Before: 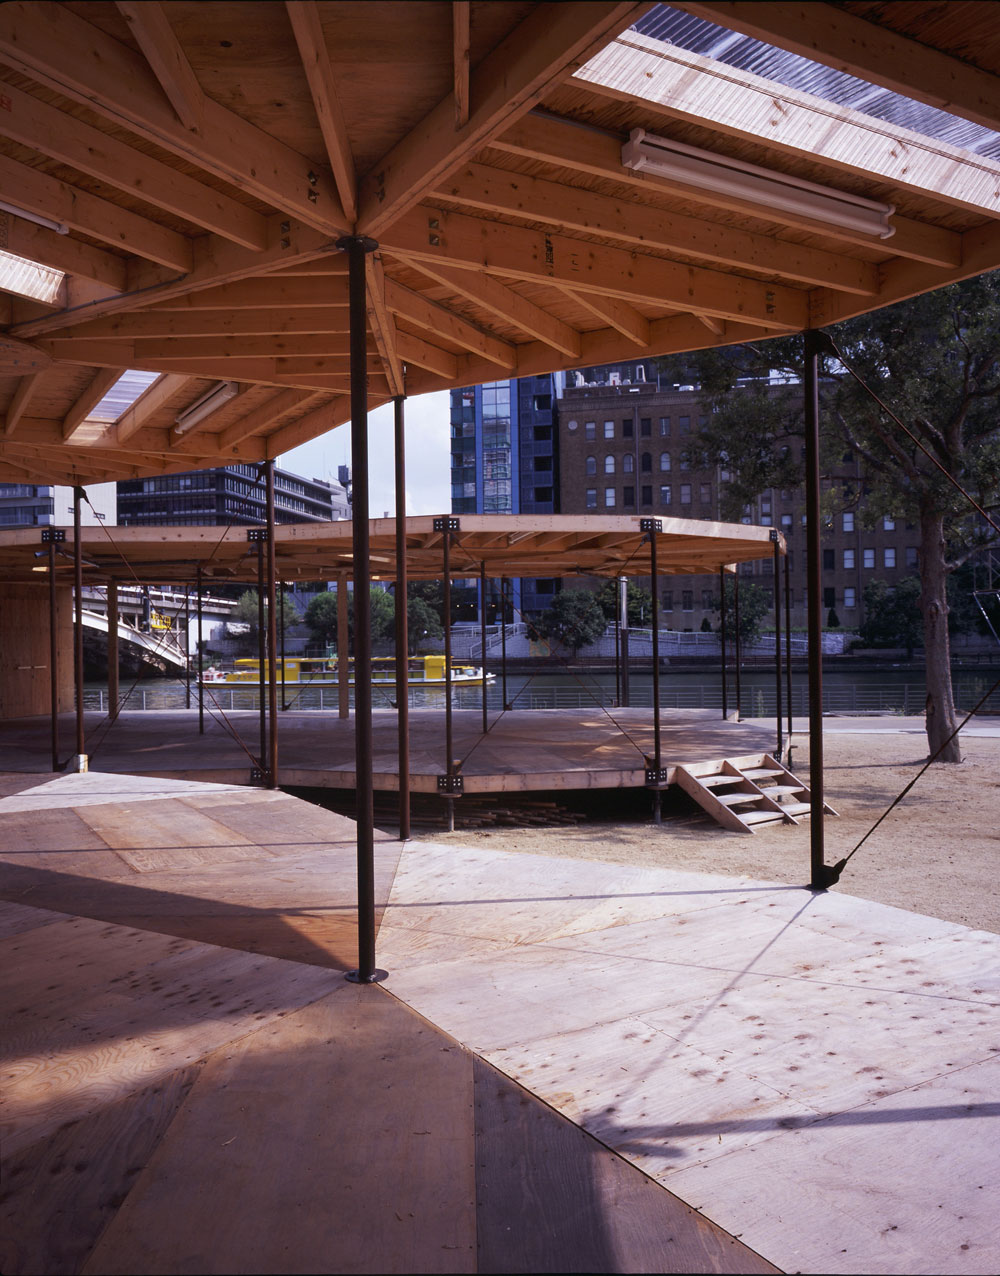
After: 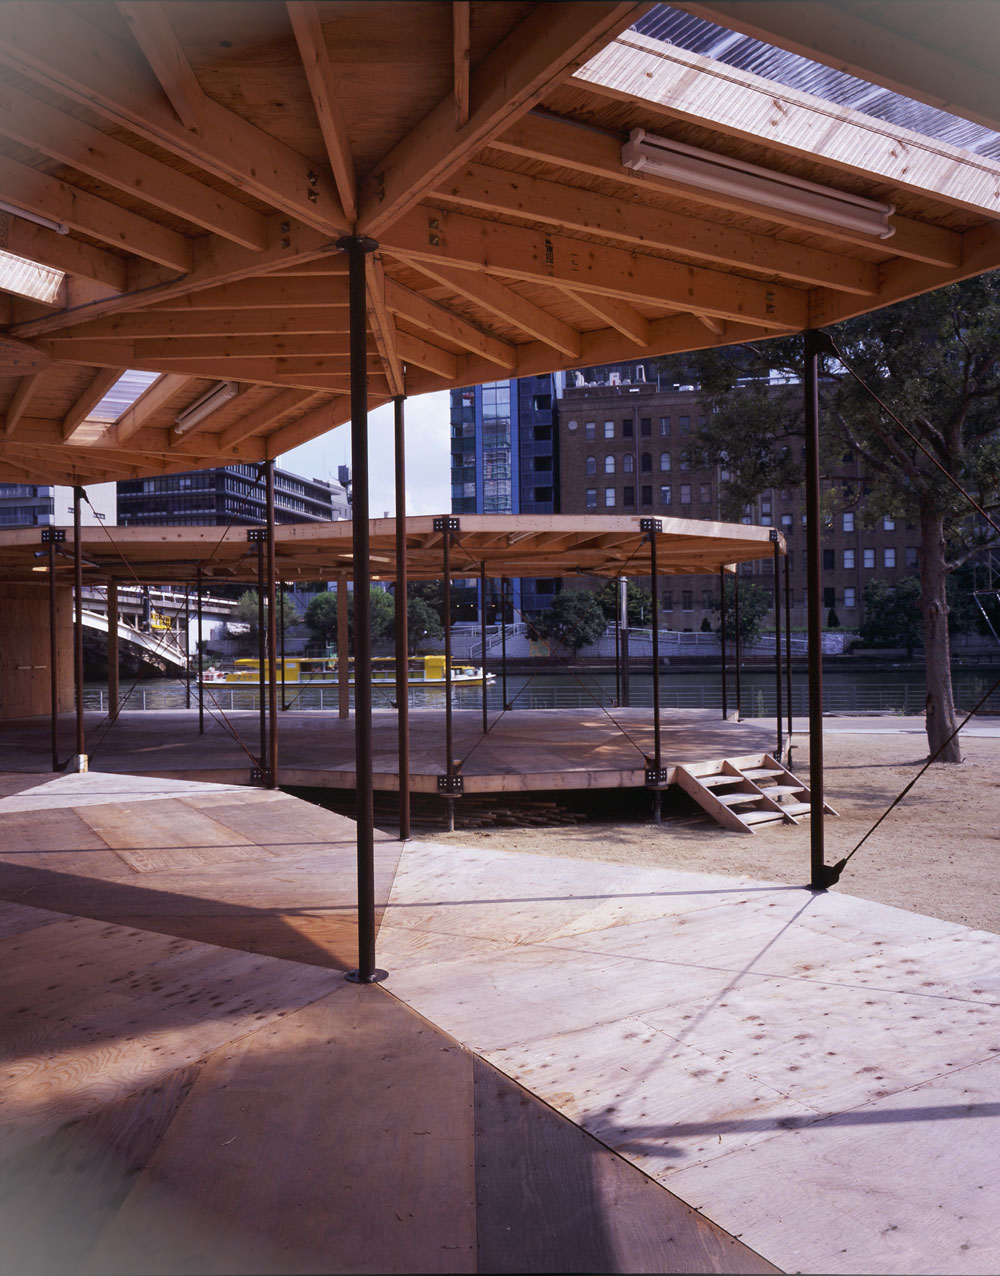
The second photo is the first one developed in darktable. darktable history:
vignetting: fall-off start 100%, brightness 0.3, saturation 0
